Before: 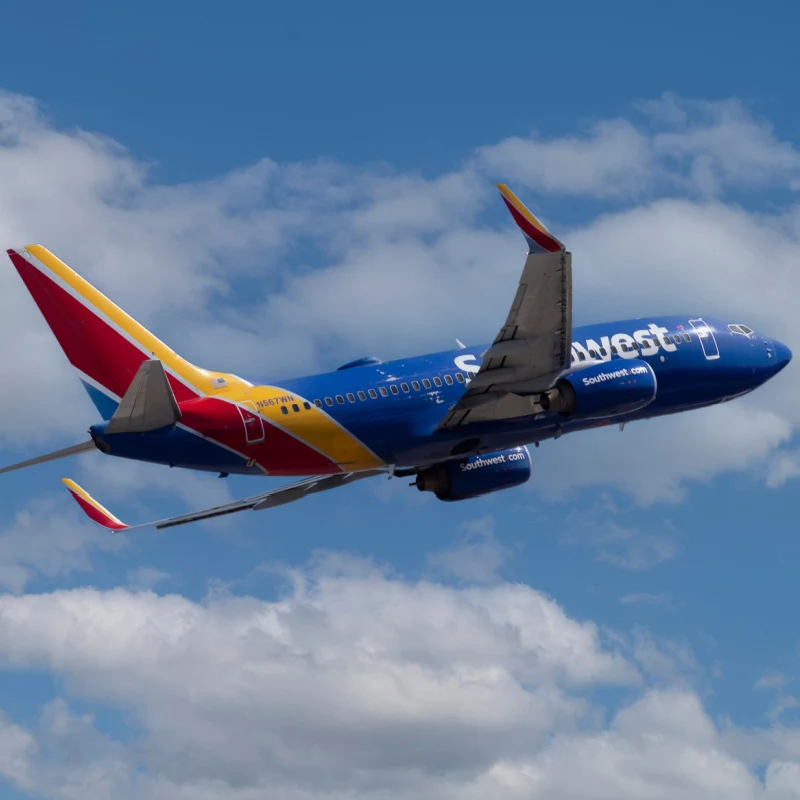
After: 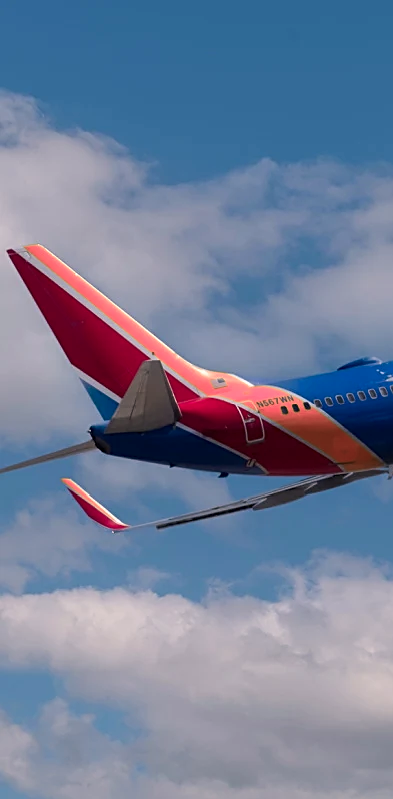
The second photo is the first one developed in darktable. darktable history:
sharpen: on, module defaults
white balance: emerald 1
color correction: highlights a* 5.81, highlights b* 4.84
crop and rotate: left 0%, top 0%, right 50.845%
color zones: curves: ch2 [(0, 0.488) (0.143, 0.417) (0.286, 0.212) (0.429, 0.179) (0.571, 0.154) (0.714, 0.415) (0.857, 0.495) (1, 0.488)]
